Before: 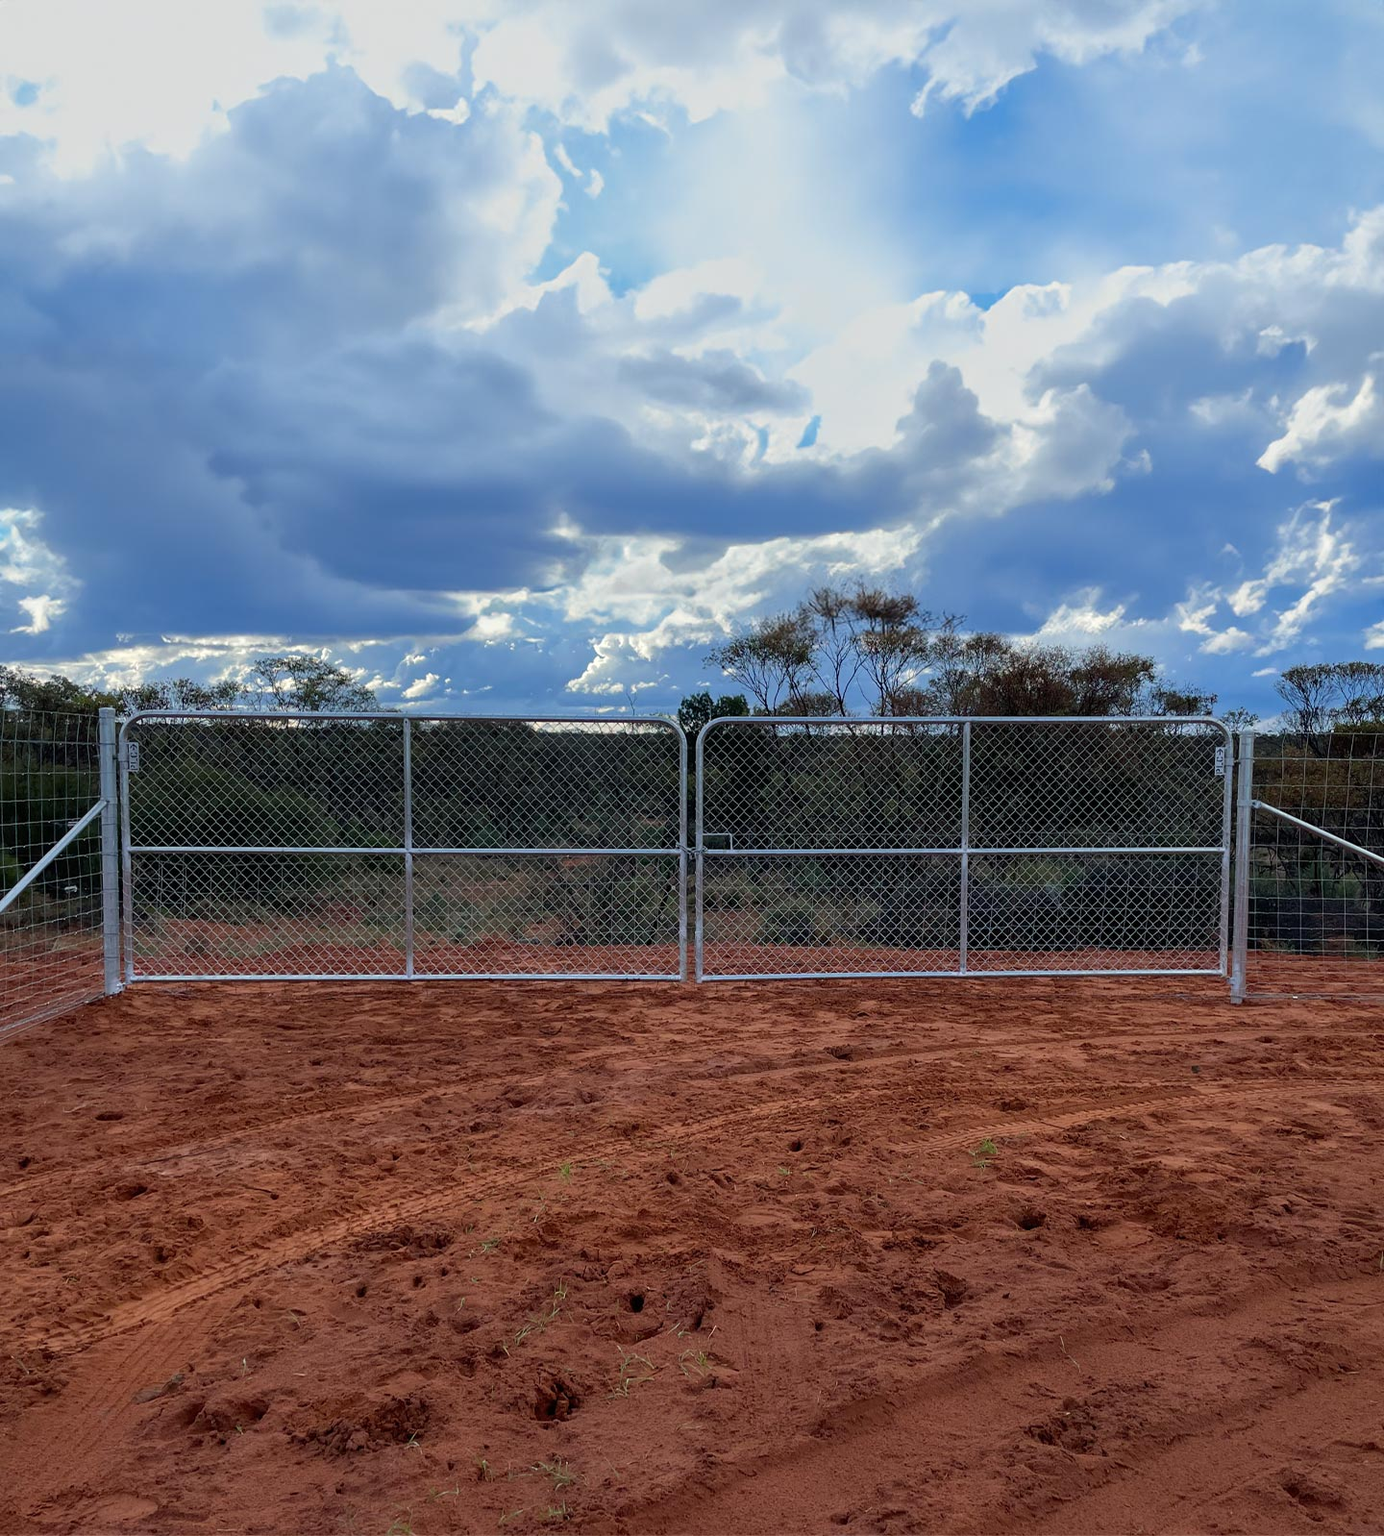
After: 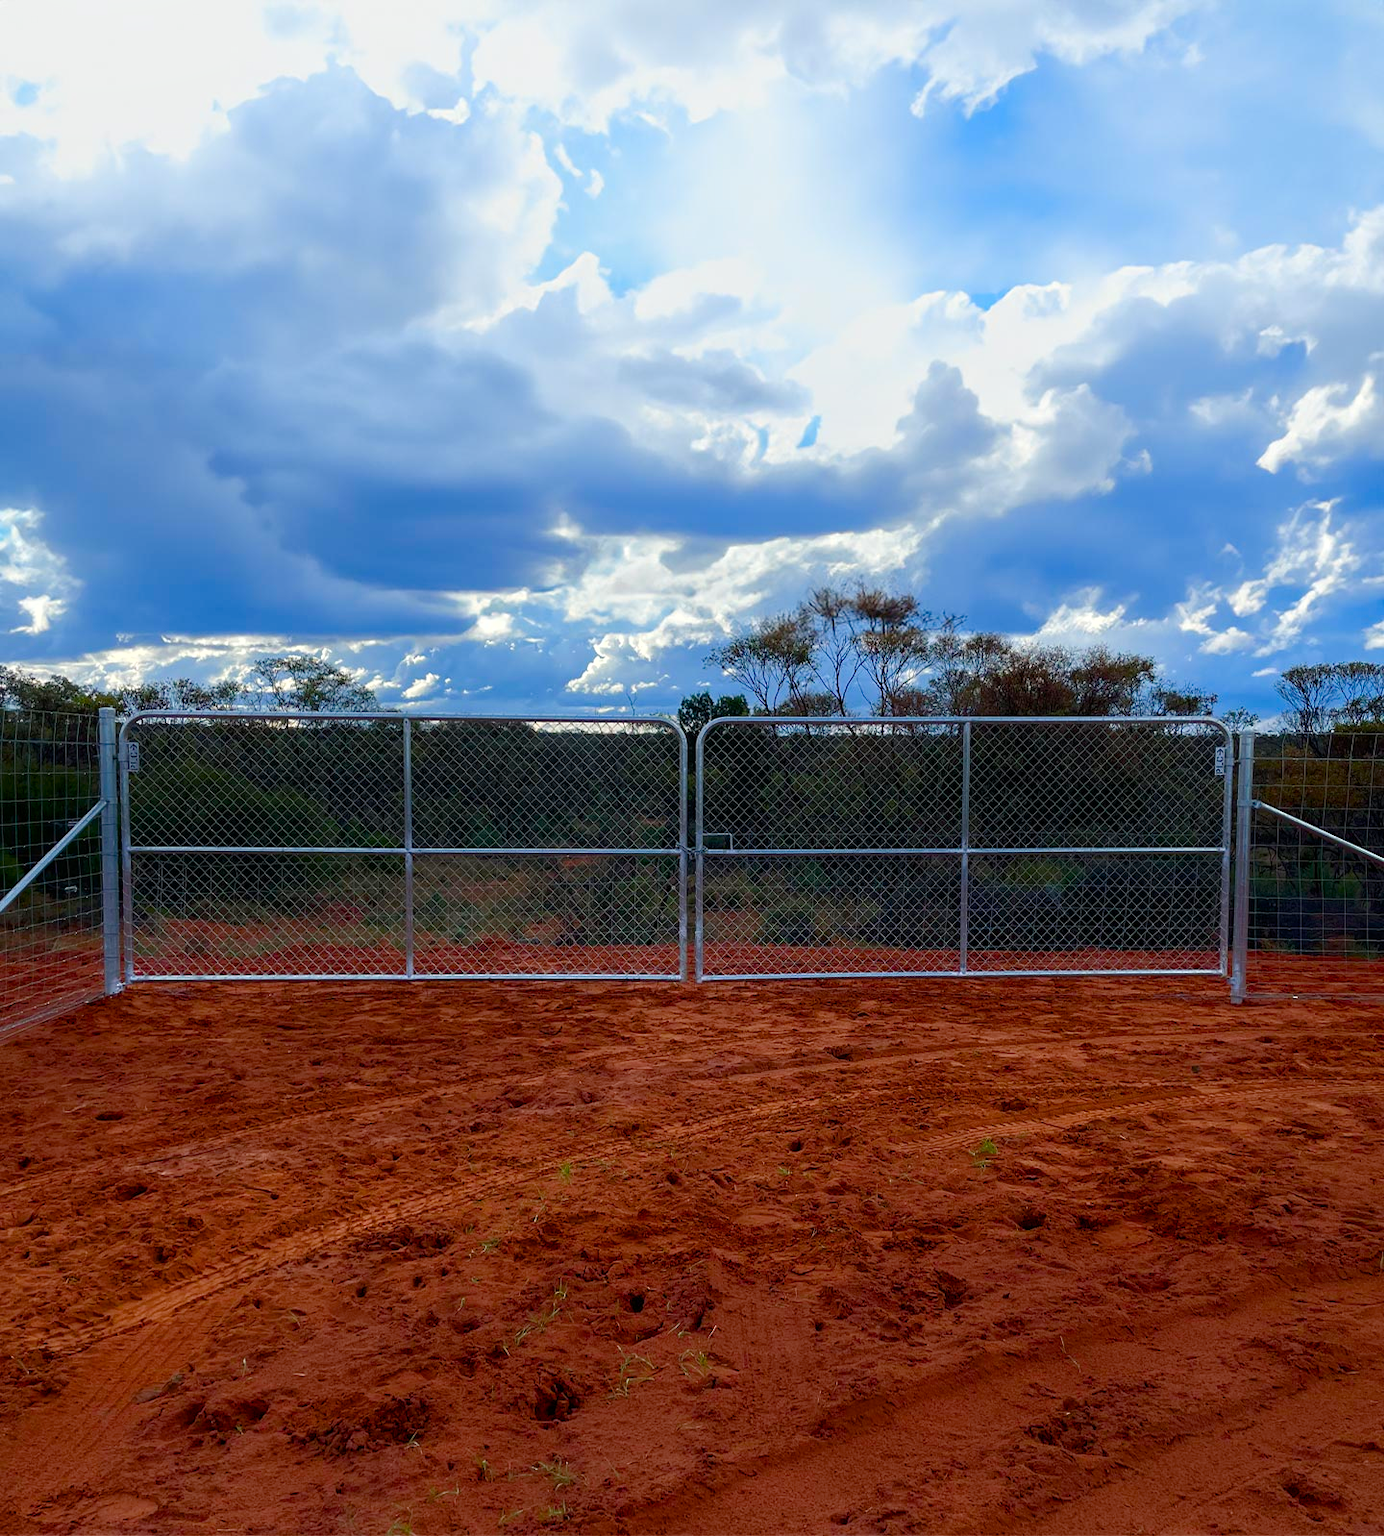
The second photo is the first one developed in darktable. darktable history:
color balance rgb: perceptual saturation grading › global saturation 20%, perceptual saturation grading › highlights -25.484%, perceptual saturation grading › shadows 50.486%, global vibrance 9.942%
levels: levels [0, 0.474, 0.947]
shadows and highlights: shadows -68.41, highlights 34.57, soften with gaussian
